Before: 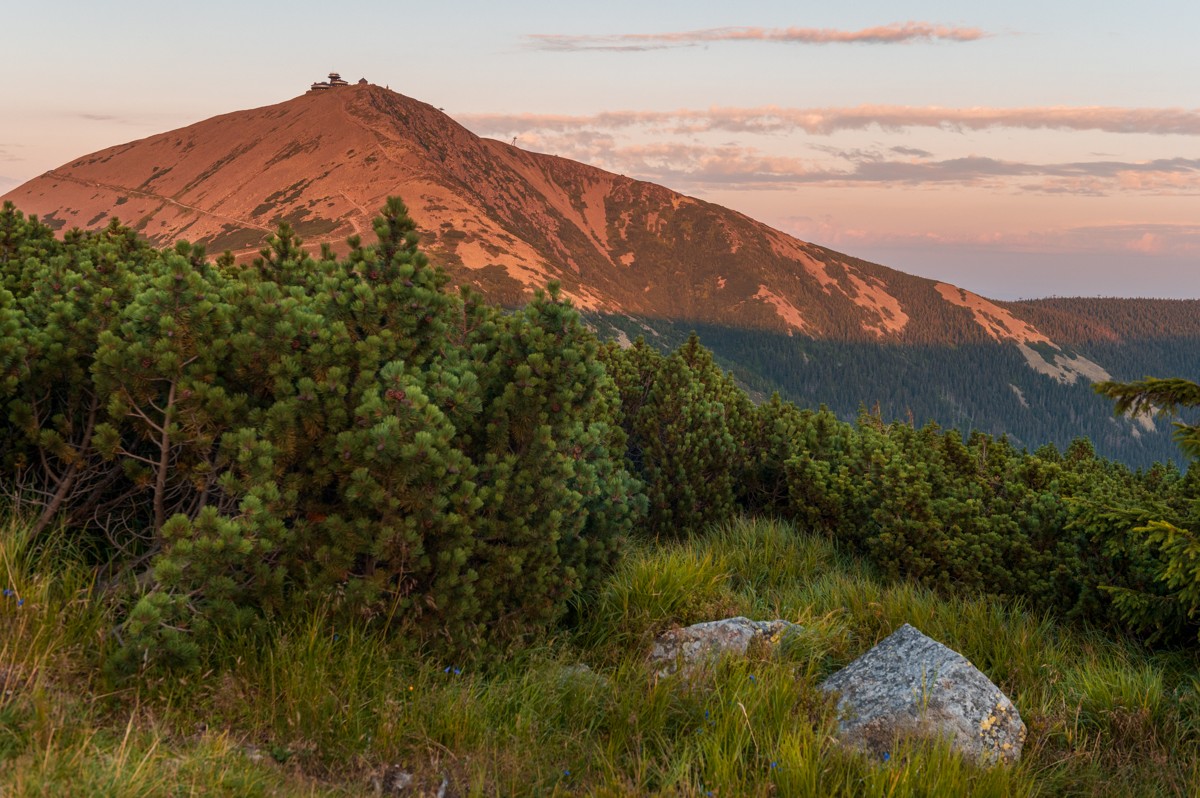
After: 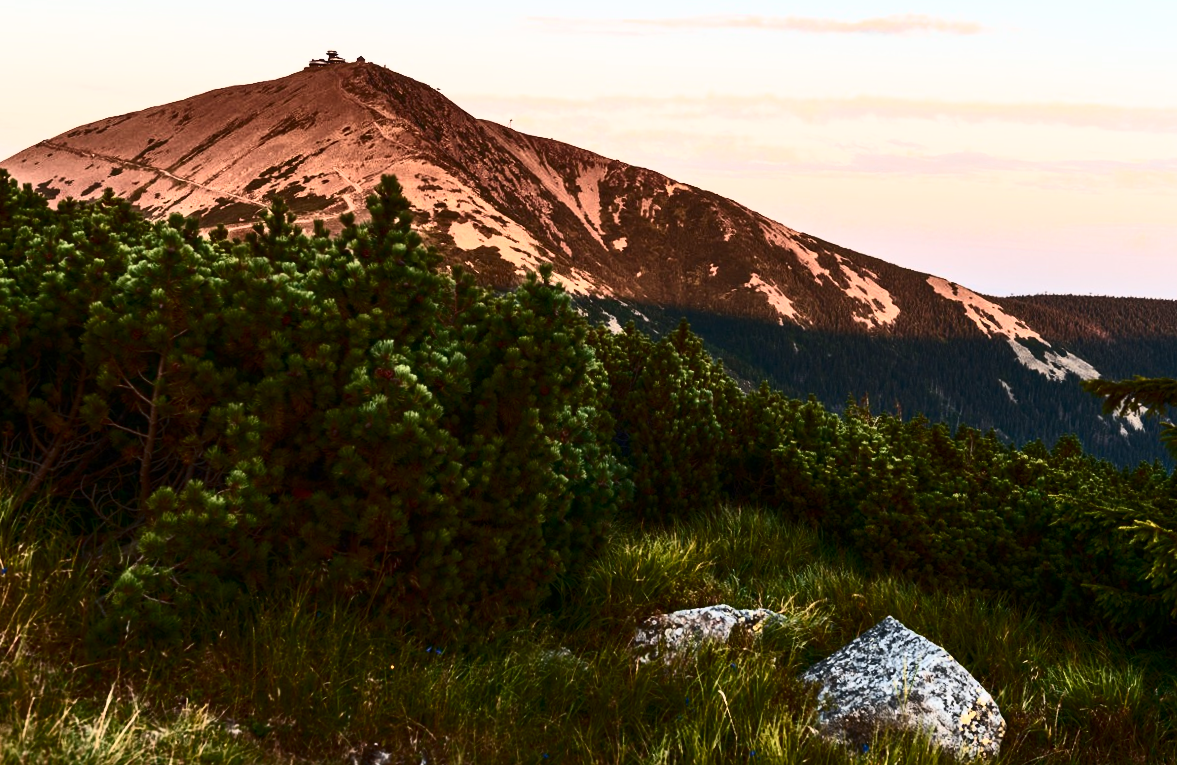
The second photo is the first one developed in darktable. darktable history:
white balance: emerald 1
contrast brightness saturation: contrast 0.93, brightness 0.2
rotate and perspective: rotation 1.57°, crop left 0.018, crop right 0.982, crop top 0.039, crop bottom 0.961
